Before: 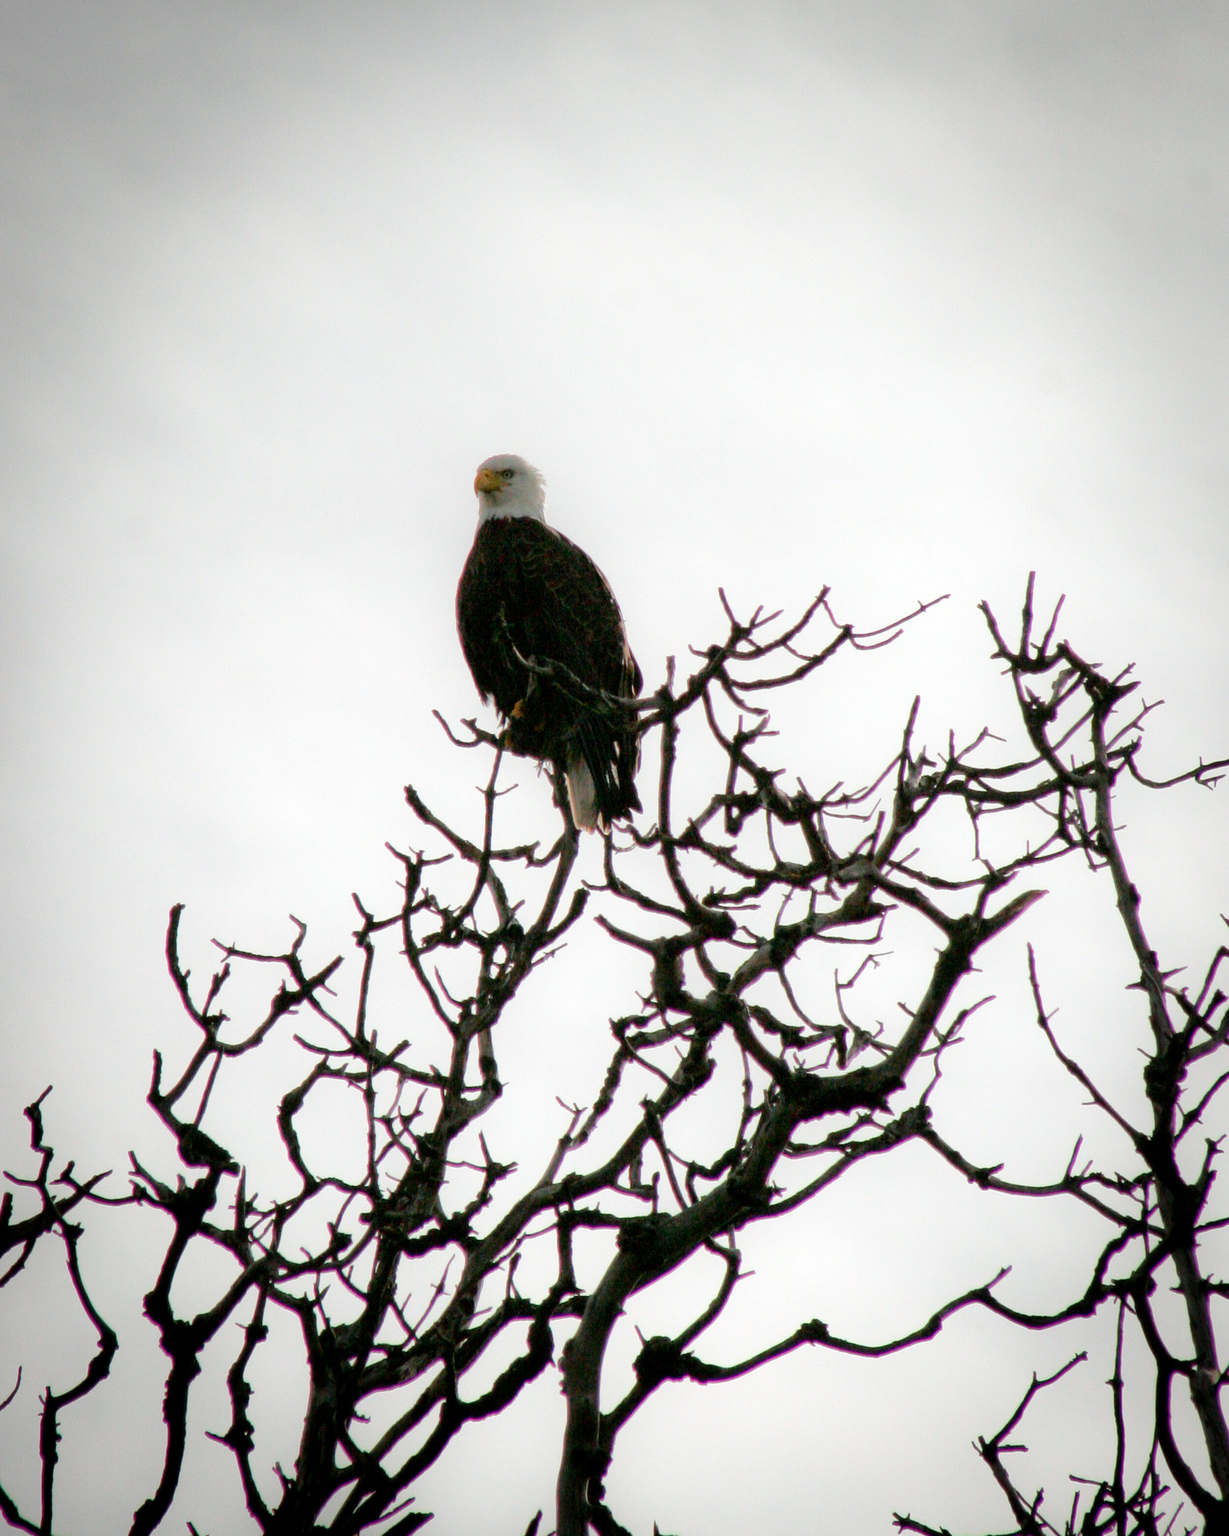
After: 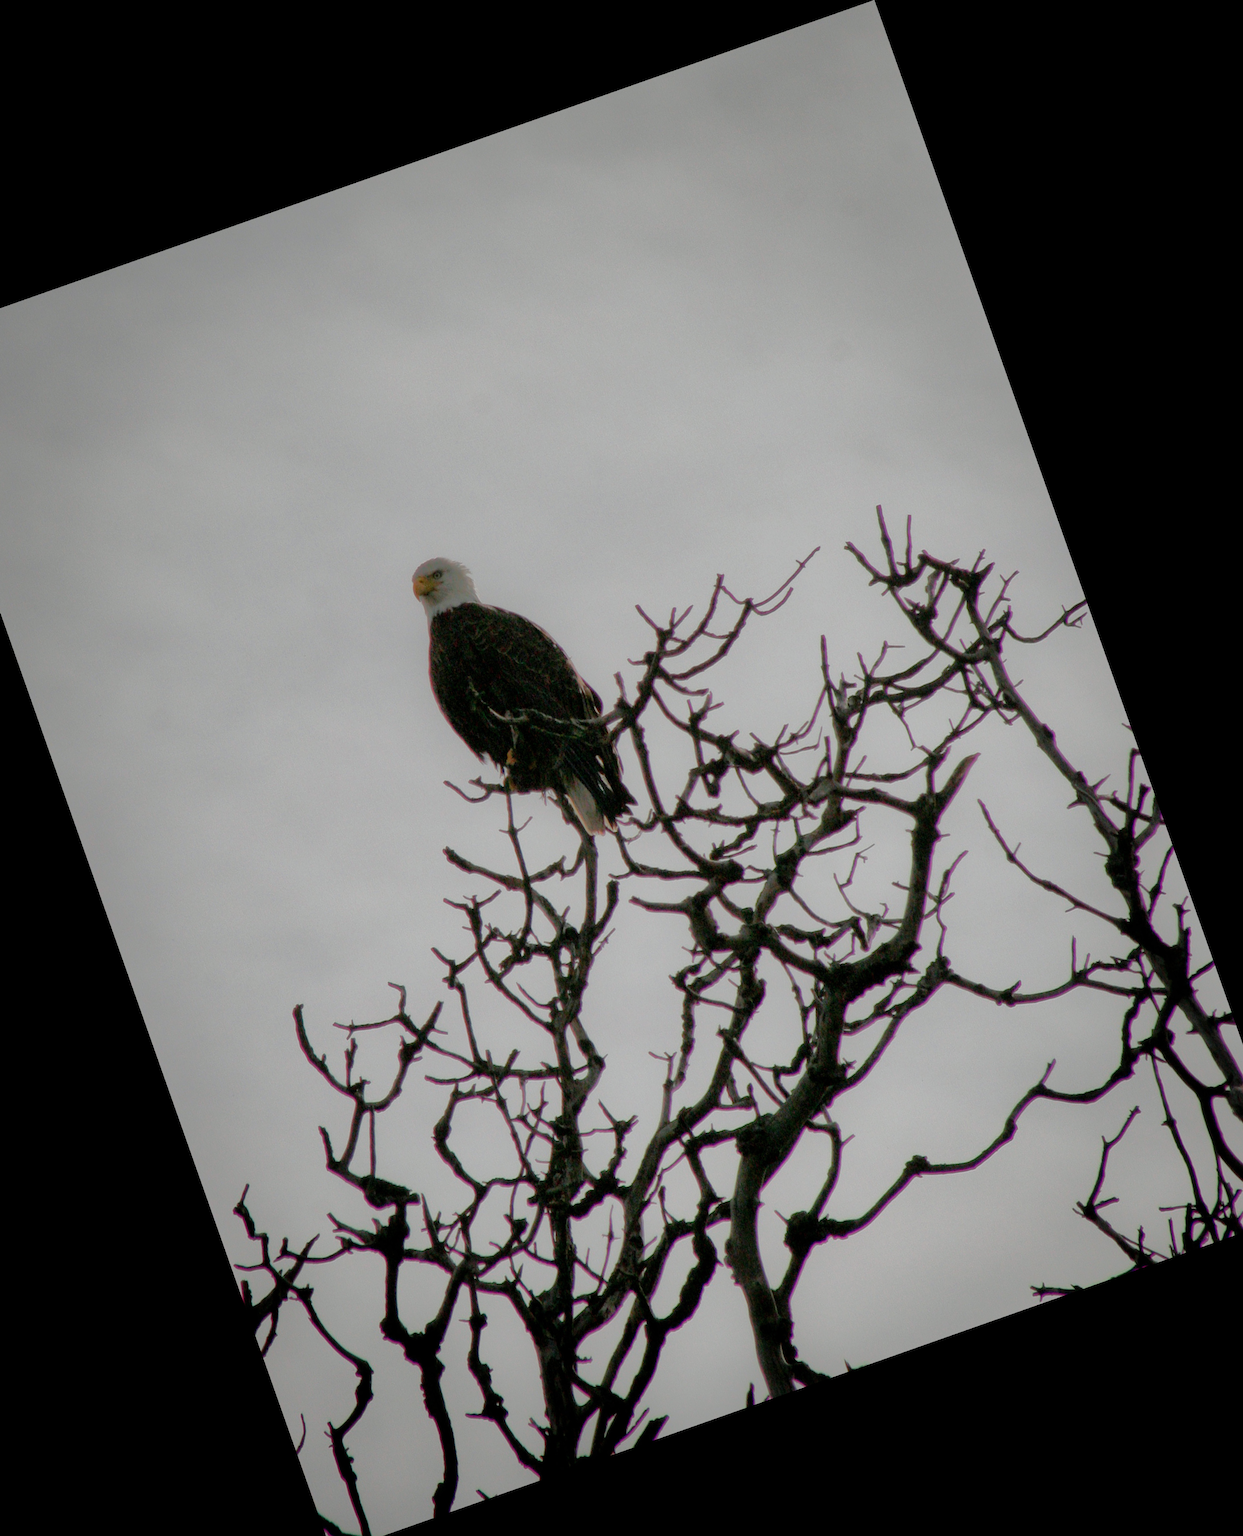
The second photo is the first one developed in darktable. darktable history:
shadows and highlights: shadows 40, highlights -60
crop and rotate: angle 19.43°, left 6.812%, right 4.125%, bottom 1.087%
contrast brightness saturation: saturation -0.05
exposure: exposure -0.582 EV, compensate highlight preservation false
